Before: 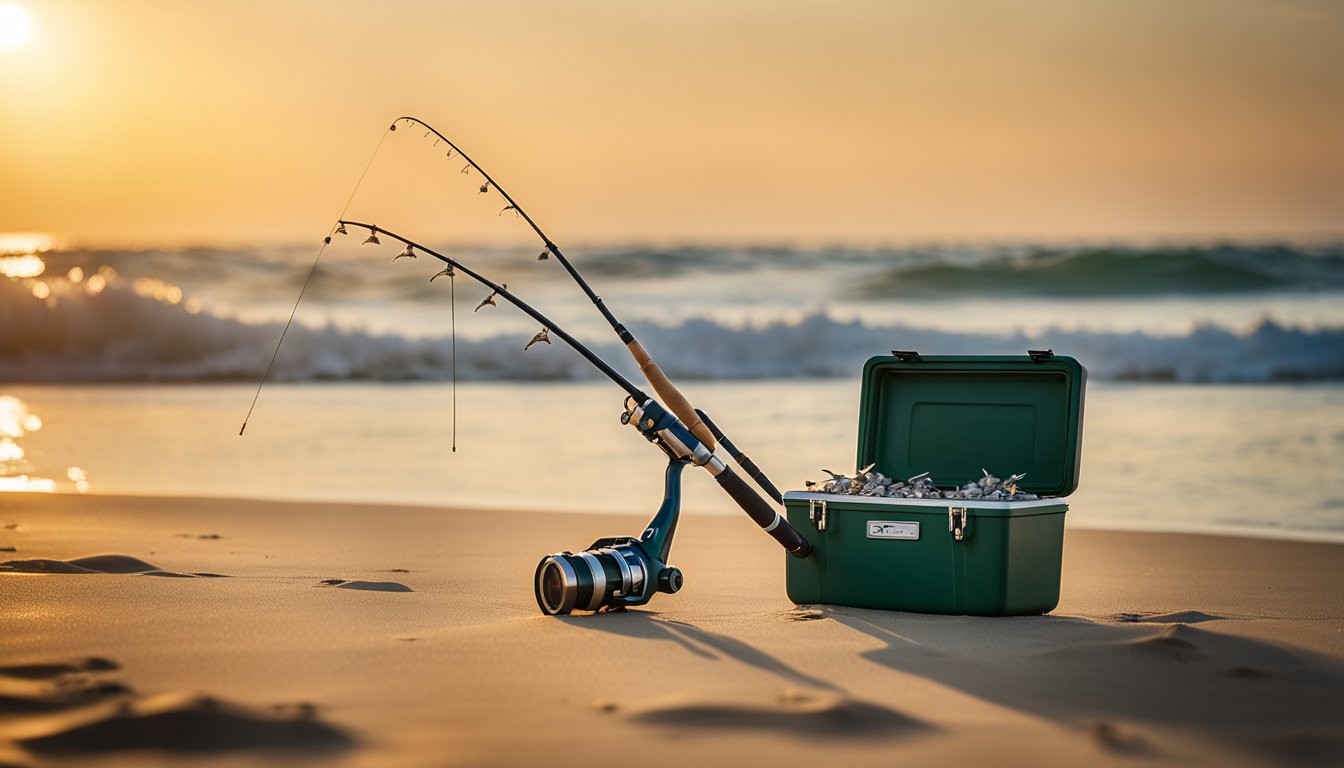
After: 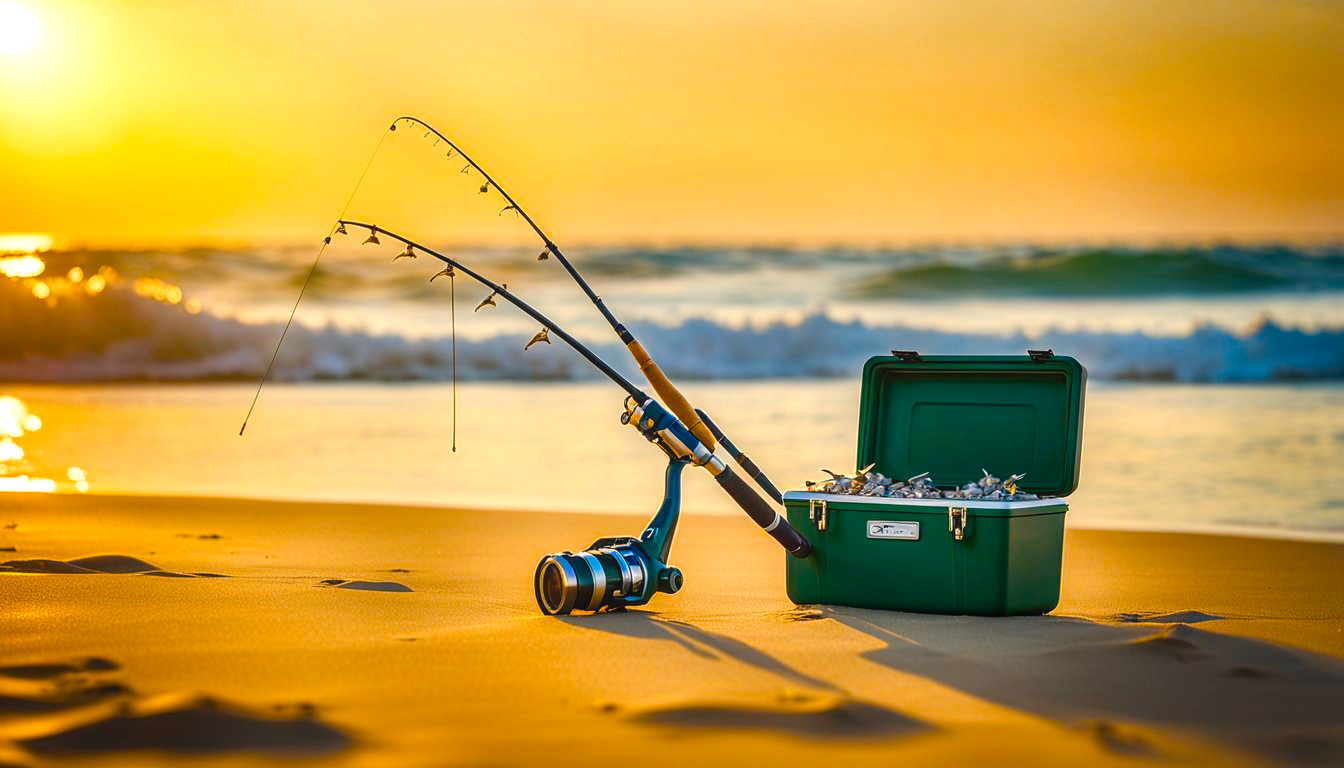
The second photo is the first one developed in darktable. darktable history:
color balance rgb: linear chroma grading › shadows 10%, linear chroma grading › highlights 10%, linear chroma grading › global chroma 15%, linear chroma grading › mid-tones 15%, perceptual saturation grading › global saturation 40%, perceptual saturation grading › highlights -25%, perceptual saturation grading › mid-tones 35%, perceptual saturation grading › shadows 35%, perceptual brilliance grading › global brilliance 11.29%, global vibrance 11.29%
local contrast: detail 110%
